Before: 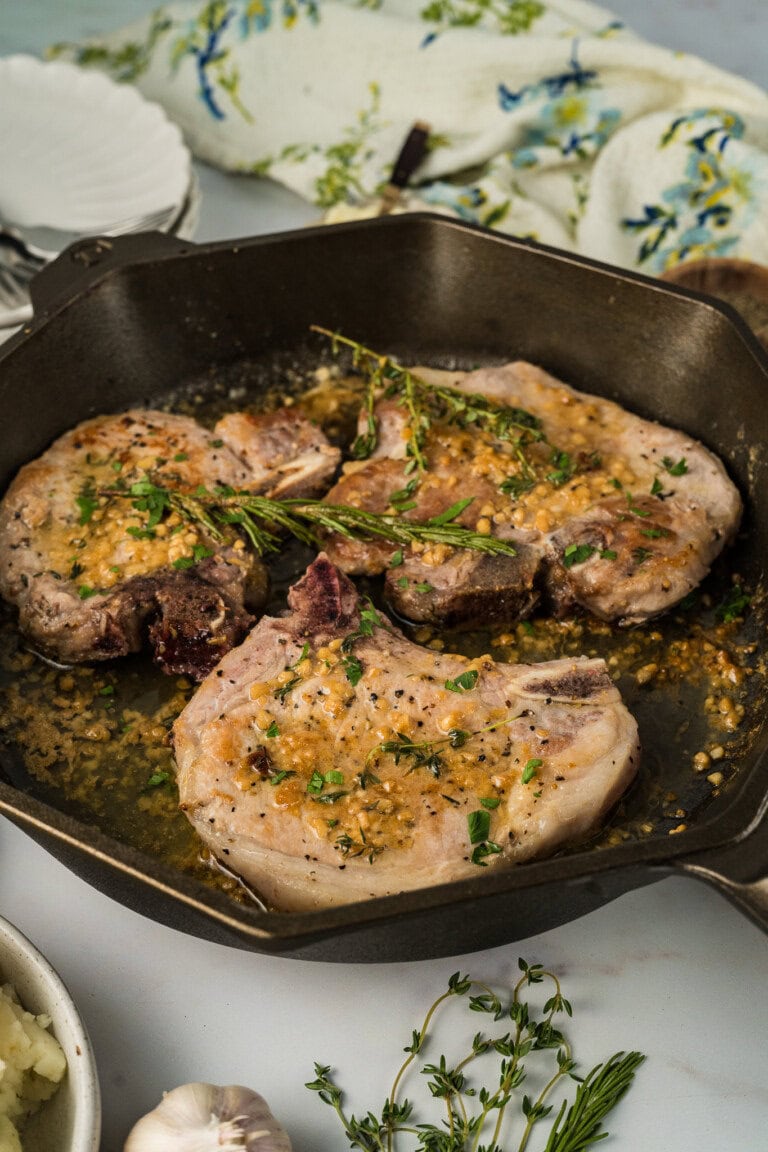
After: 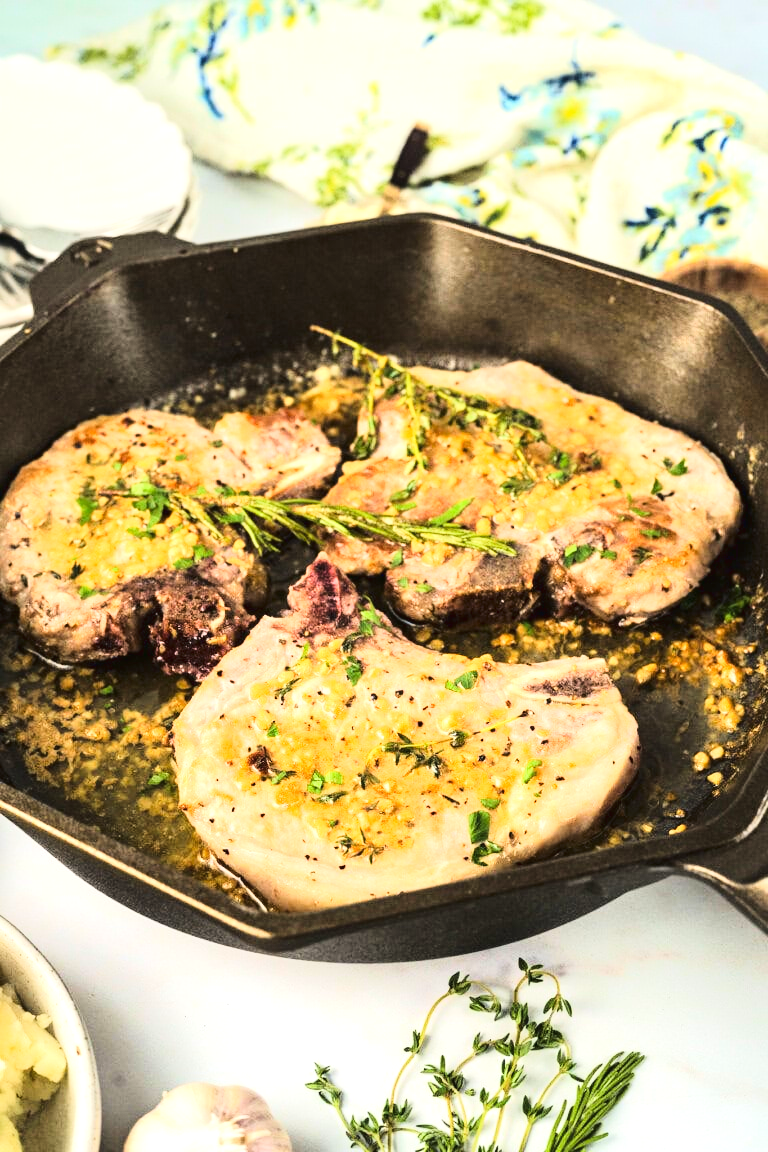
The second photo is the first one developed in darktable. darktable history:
exposure: black level correction 0, exposure 1.441 EV, compensate exposure bias true, compensate highlight preservation false
tone curve: curves: ch0 [(0.003, 0.023) (0.071, 0.052) (0.236, 0.197) (0.466, 0.557) (0.625, 0.761) (0.783, 0.9) (0.994, 0.968)]; ch1 [(0, 0) (0.262, 0.227) (0.417, 0.386) (0.469, 0.467) (0.502, 0.498) (0.528, 0.53) (0.573, 0.579) (0.605, 0.621) (0.644, 0.671) (0.686, 0.728) (0.994, 0.987)]; ch2 [(0, 0) (0.262, 0.188) (0.385, 0.353) (0.427, 0.424) (0.495, 0.493) (0.515, 0.54) (0.547, 0.561) (0.589, 0.613) (0.644, 0.748) (1, 1)], color space Lab, linked channels, preserve colors none
